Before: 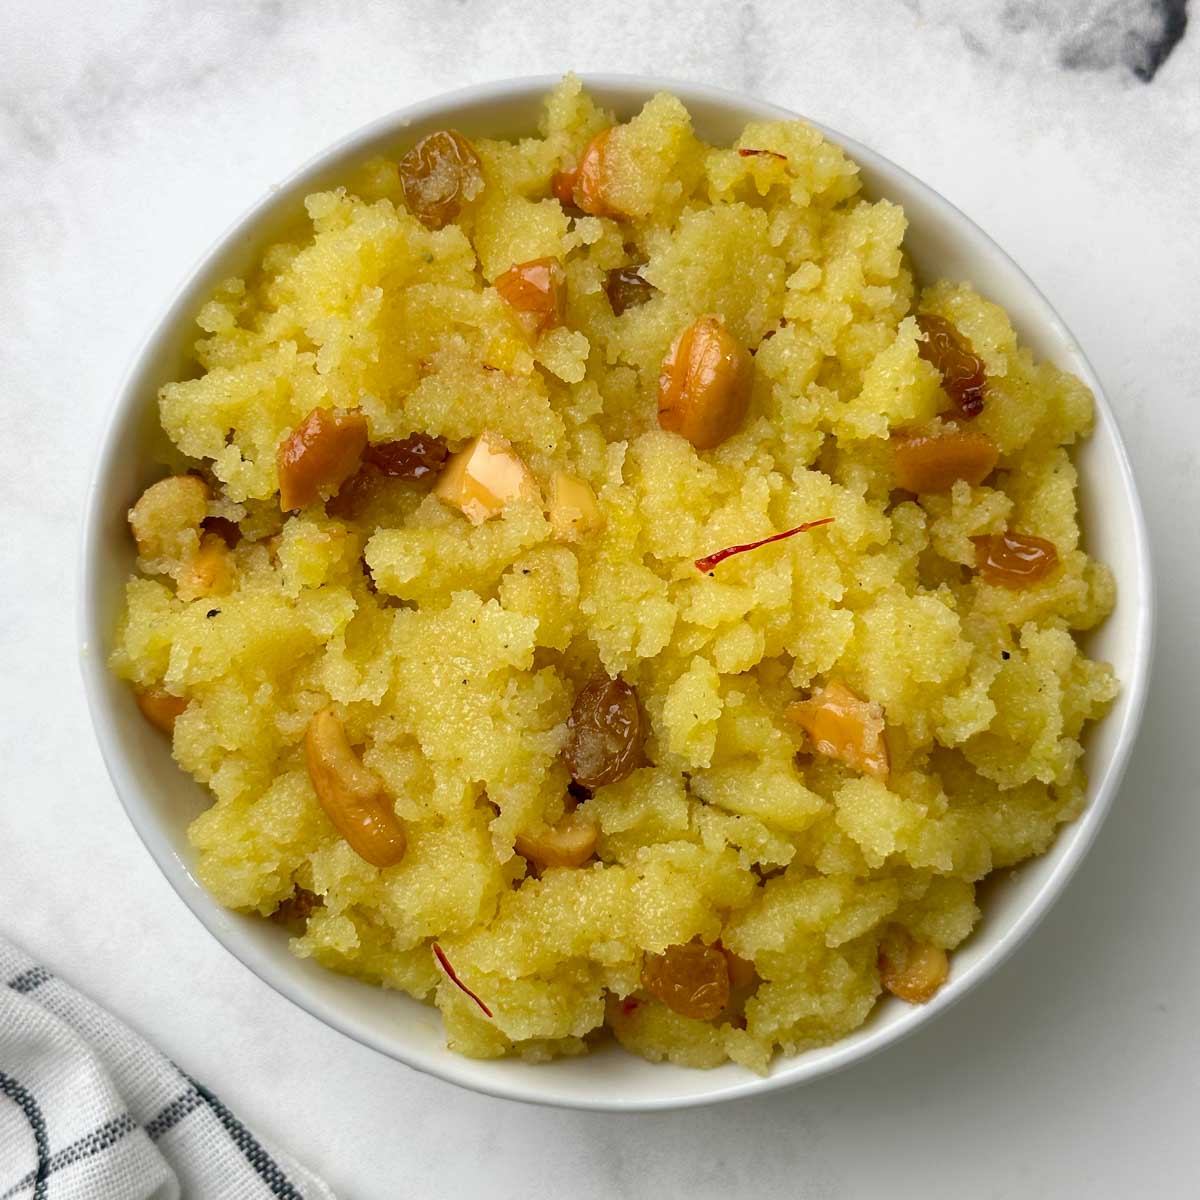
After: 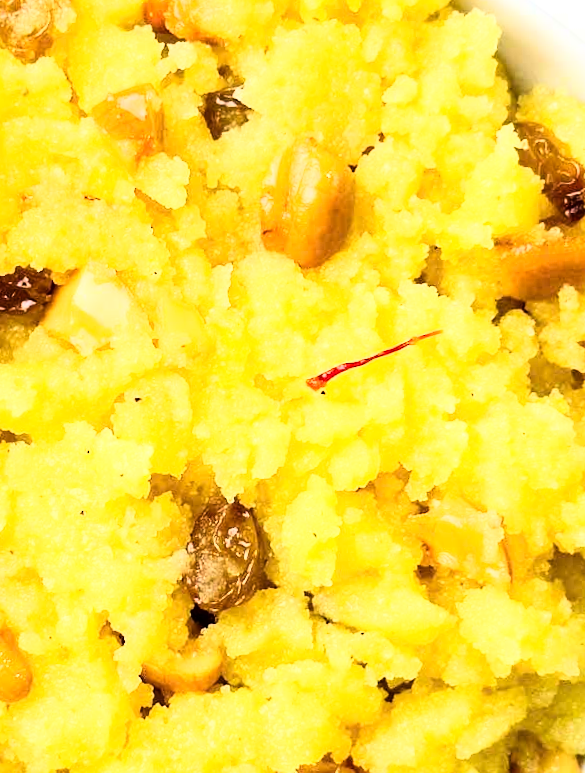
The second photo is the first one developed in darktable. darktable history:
exposure: exposure 0.493 EV, compensate highlight preservation false
crop: left 32.075%, top 10.976%, right 18.355%, bottom 17.596%
rotate and perspective: rotation -3°, crop left 0.031, crop right 0.968, crop top 0.07, crop bottom 0.93
rgb curve: curves: ch0 [(0, 0) (0.21, 0.15) (0.24, 0.21) (0.5, 0.75) (0.75, 0.96) (0.89, 0.99) (1, 1)]; ch1 [(0, 0.02) (0.21, 0.13) (0.25, 0.2) (0.5, 0.67) (0.75, 0.9) (0.89, 0.97) (1, 1)]; ch2 [(0, 0.02) (0.21, 0.13) (0.25, 0.2) (0.5, 0.67) (0.75, 0.9) (0.89, 0.97) (1, 1)], compensate middle gray true
